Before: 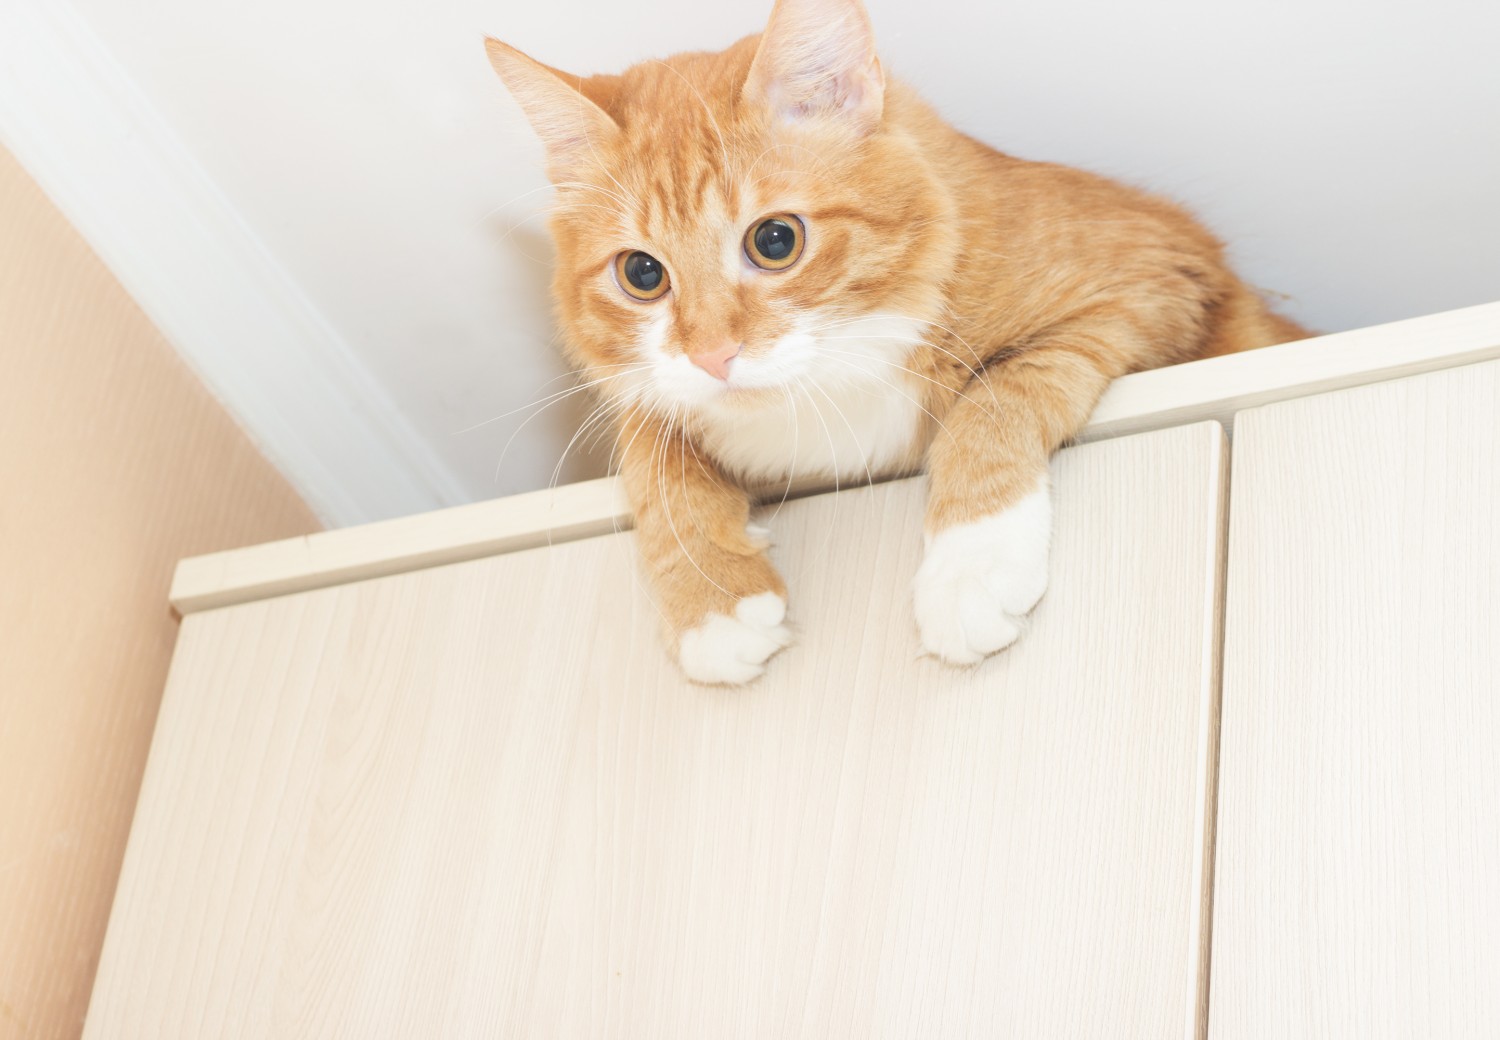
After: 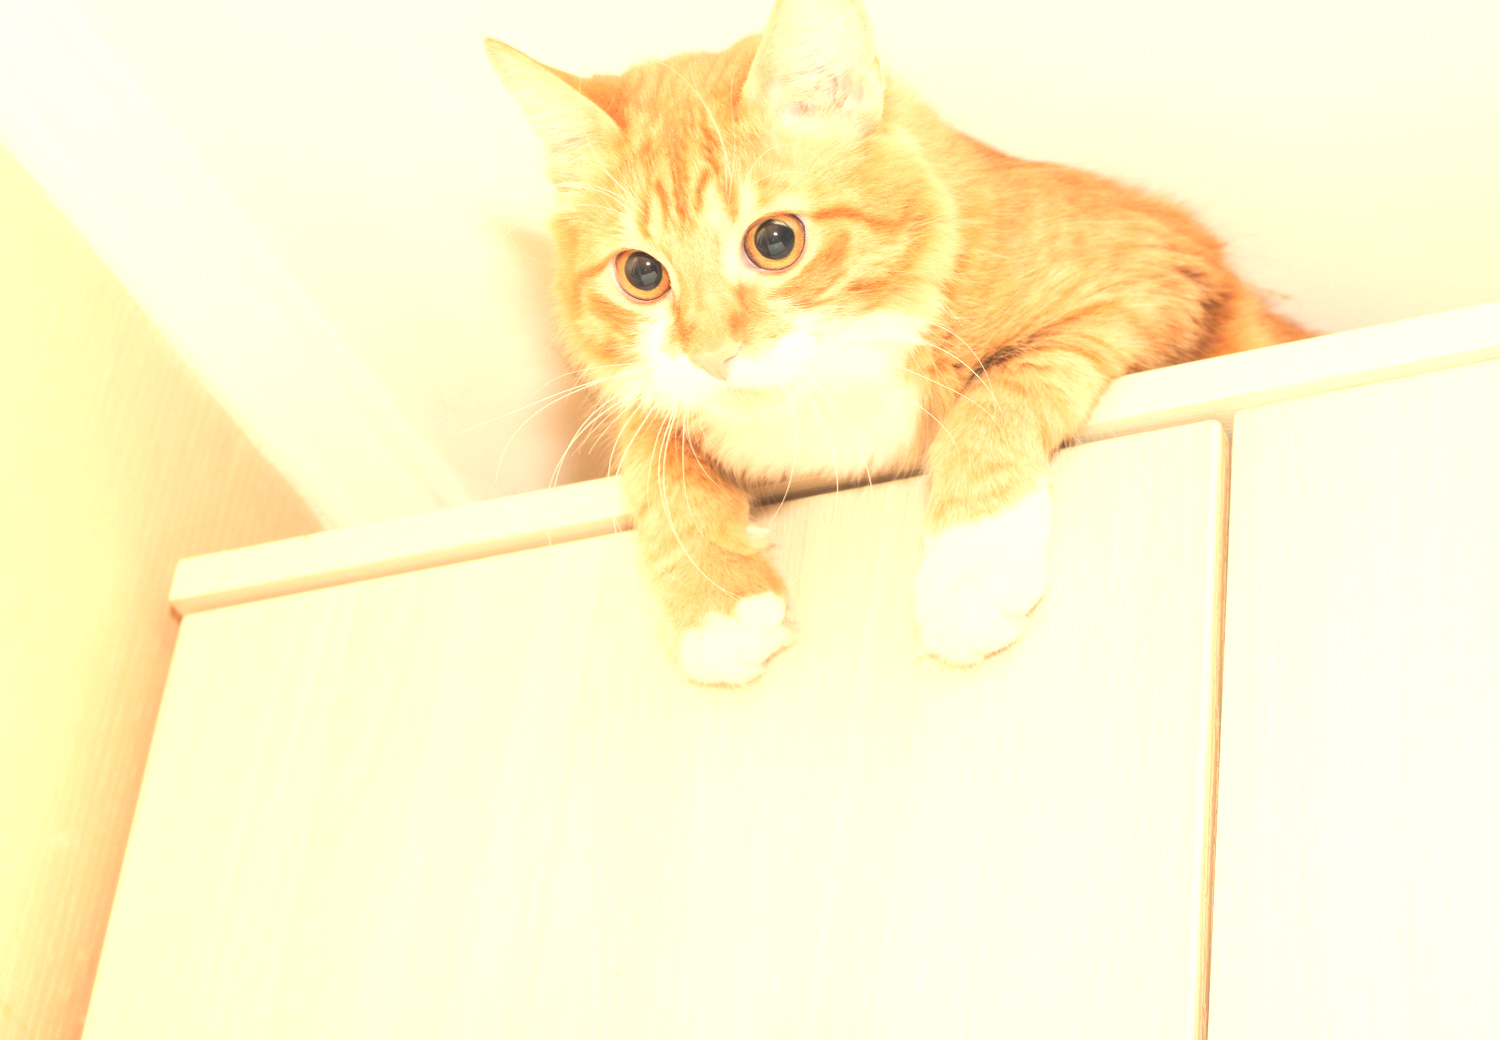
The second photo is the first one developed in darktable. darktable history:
exposure: black level correction 0, exposure 0.7 EV, compensate exposure bias true, compensate highlight preservation false
white balance: red 1.138, green 0.996, blue 0.812
